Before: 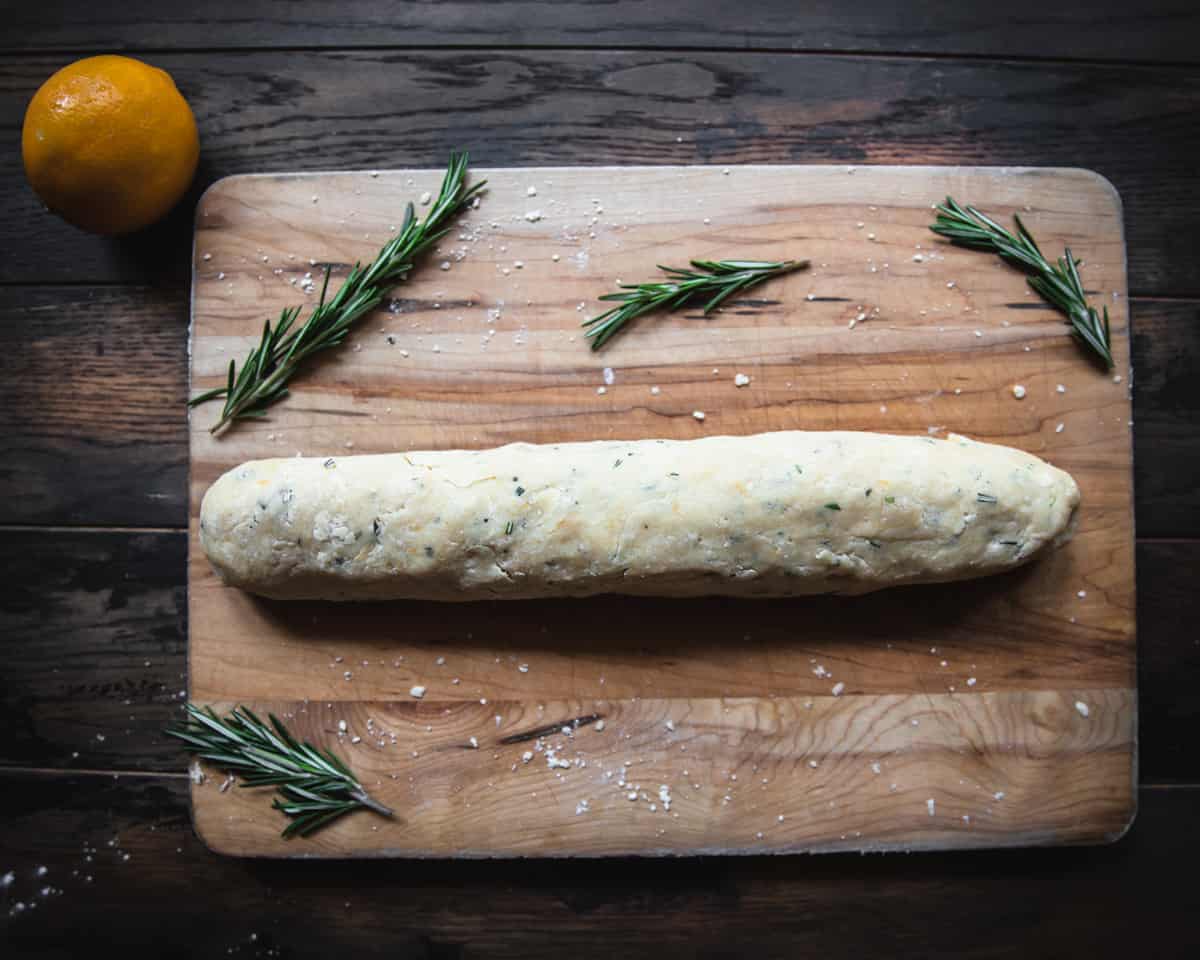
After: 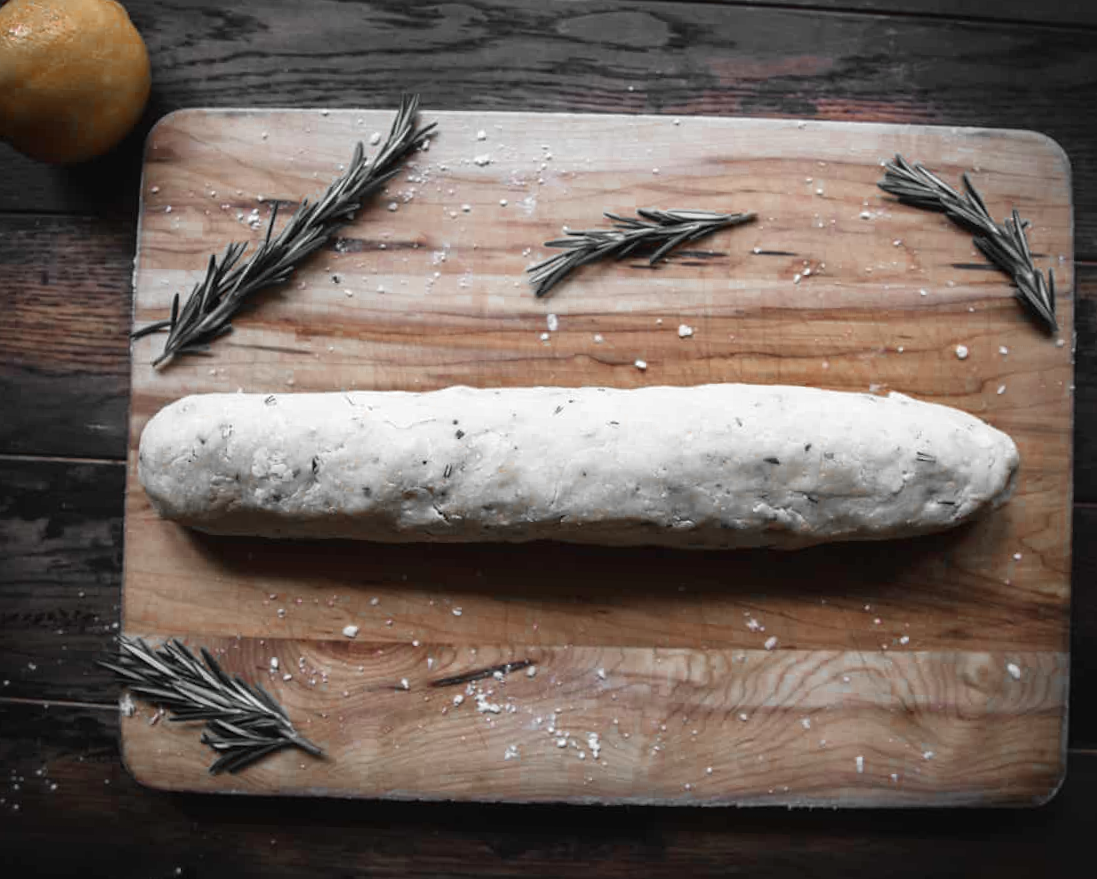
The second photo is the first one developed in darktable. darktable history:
crop and rotate: angle -1.95°, left 3.166%, top 3.799%, right 1.574%, bottom 0.755%
color zones: curves: ch0 [(0, 0.497) (0.096, 0.361) (0.221, 0.538) (0.429, 0.5) (0.571, 0.5) (0.714, 0.5) (0.857, 0.5) (1, 0.497)]; ch1 [(0, 0.5) (0.143, 0.5) (0.257, -0.002) (0.429, 0.04) (0.571, -0.001) (0.714, -0.015) (0.857, 0.024) (1, 0.5)]
